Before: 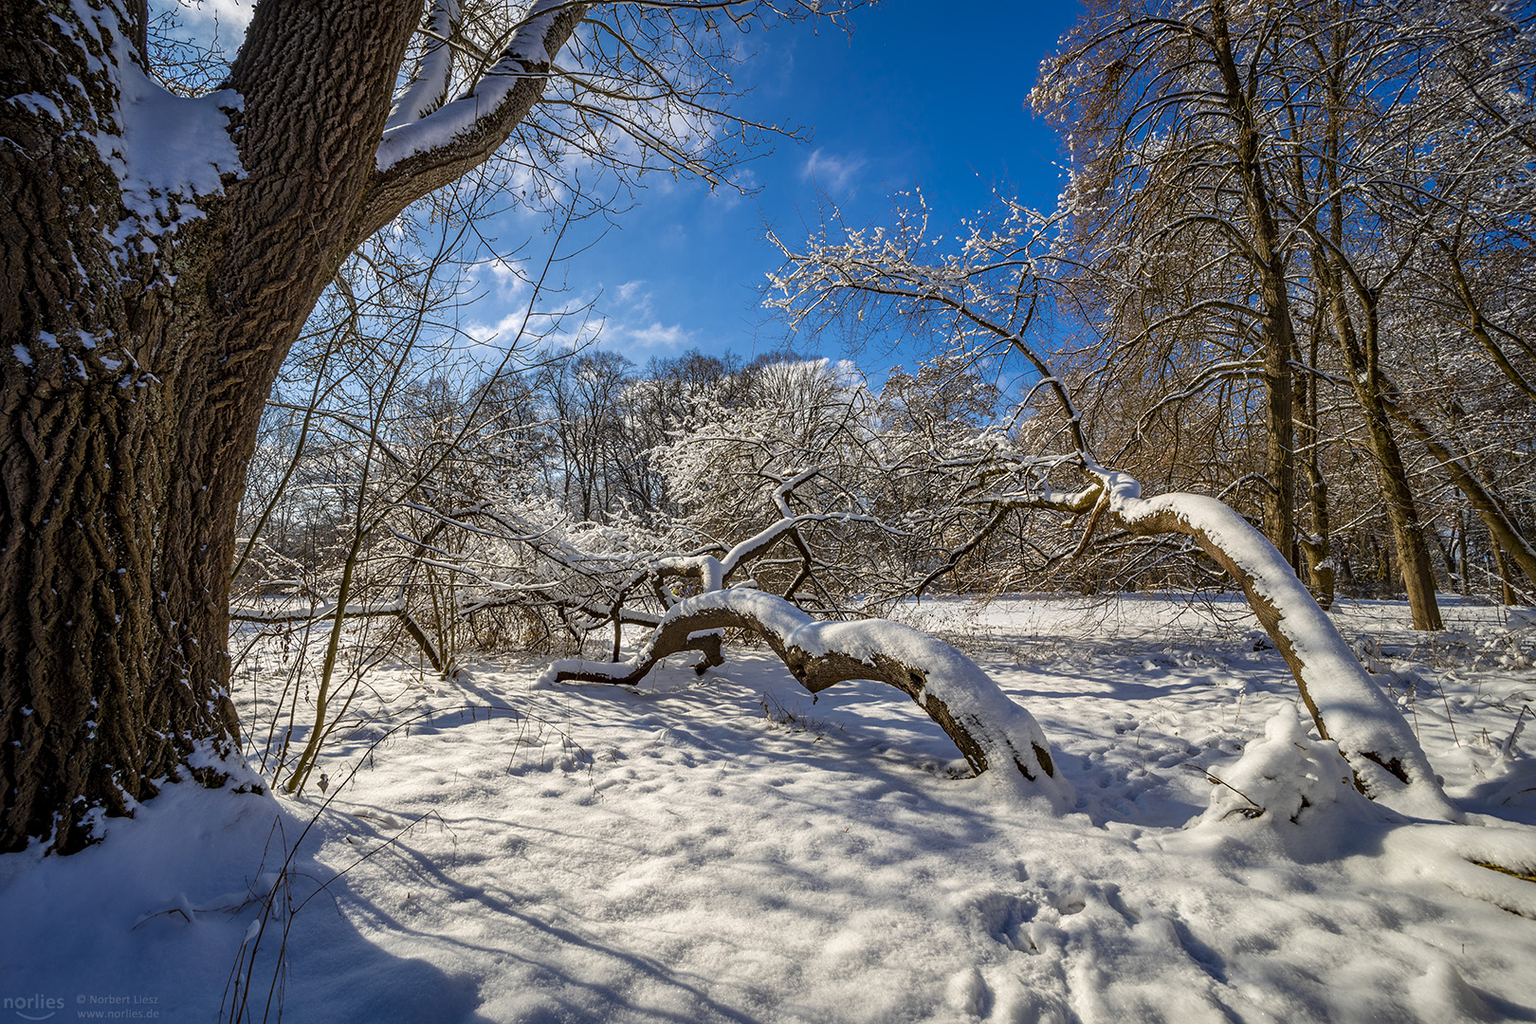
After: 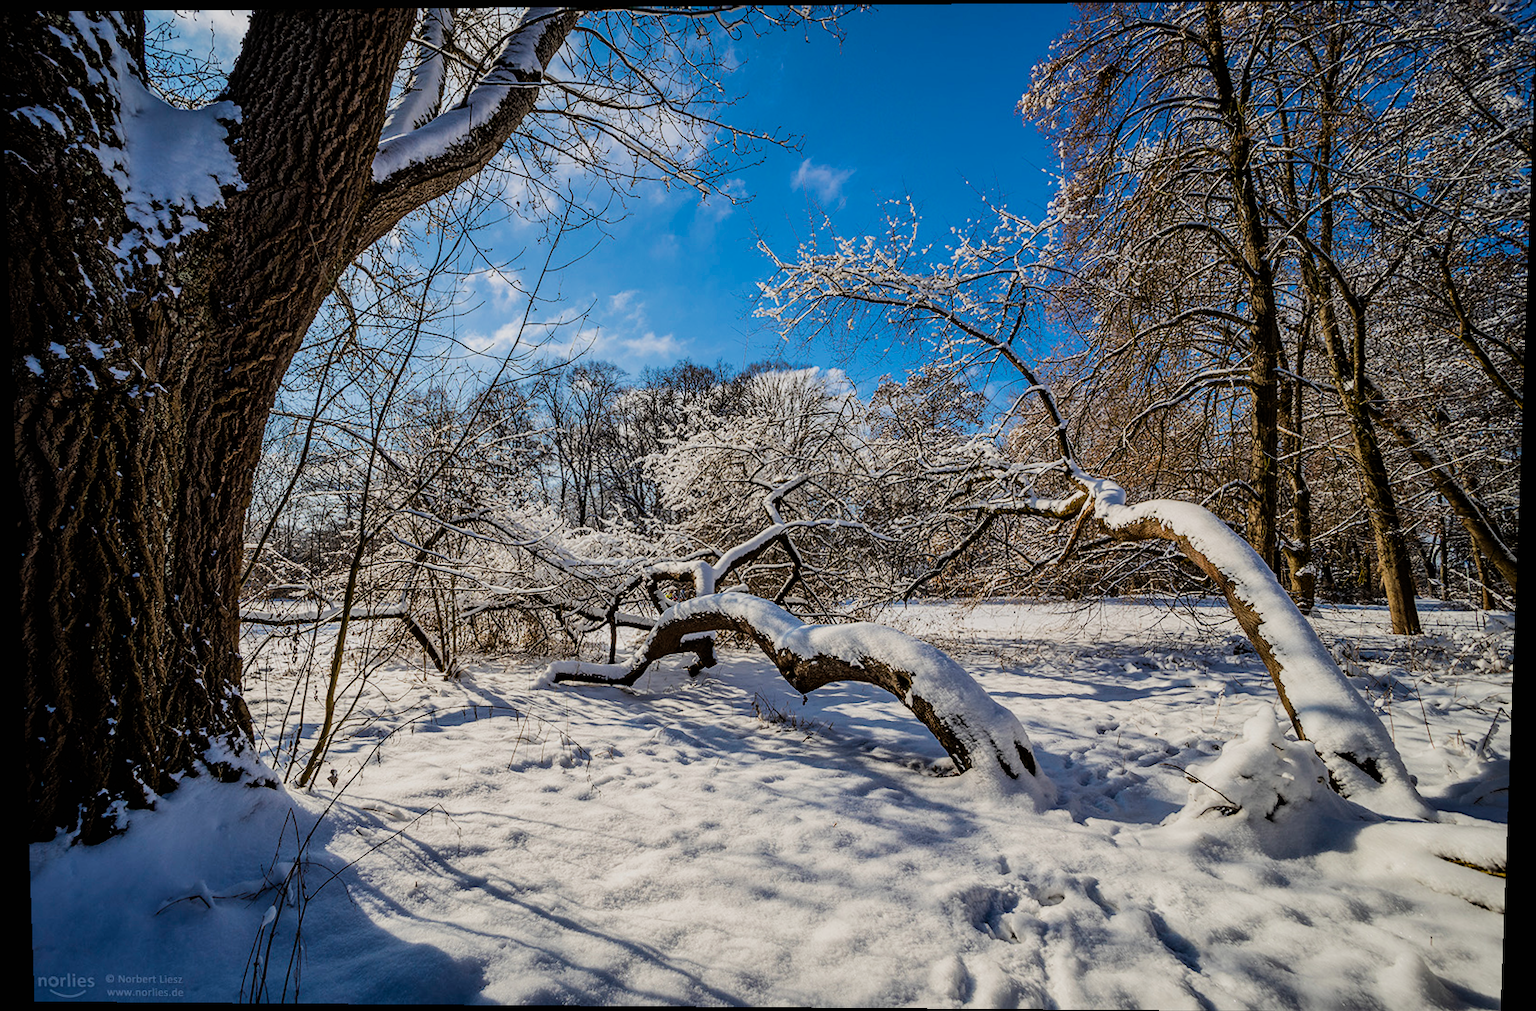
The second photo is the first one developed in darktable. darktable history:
tone equalizer: -8 EV -0.75 EV, -7 EV -0.7 EV, -6 EV -0.6 EV, -5 EV -0.4 EV, -3 EV 0.4 EV, -2 EV 0.6 EV, -1 EV 0.7 EV, +0 EV 0.75 EV, edges refinement/feathering 500, mask exposure compensation -1.57 EV, preserve details no
rotate and perspective: lens shift (vertical) 0.048, lens shift (horizontal) -0.024, automatic cropping off
shadows and highlights: shadows 25, white point adjustment -3, highlights -30
filmic rgb: black relative exposure -7.65 EV, white relative exposure 4.56 EV, hardness 3.61
